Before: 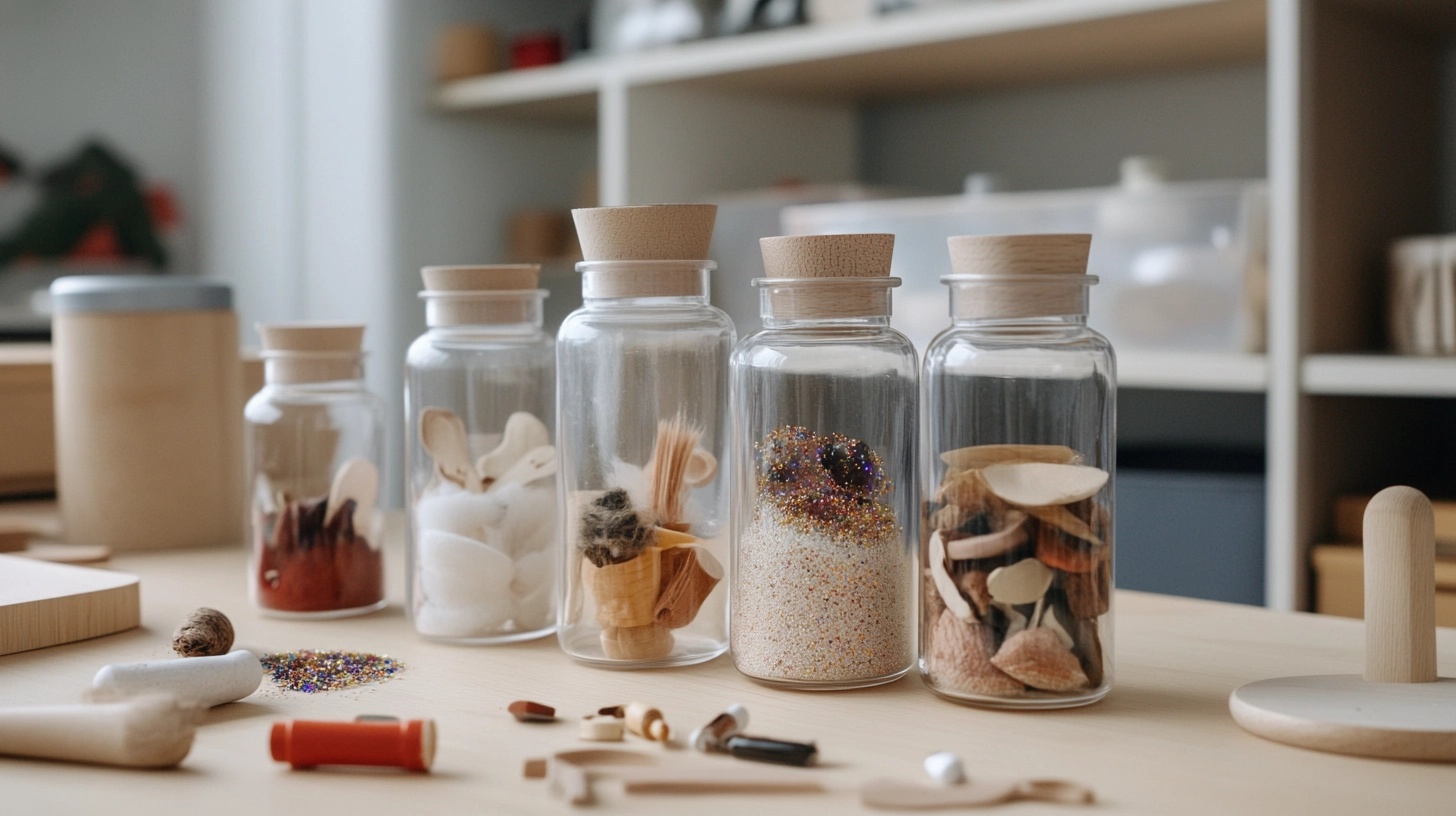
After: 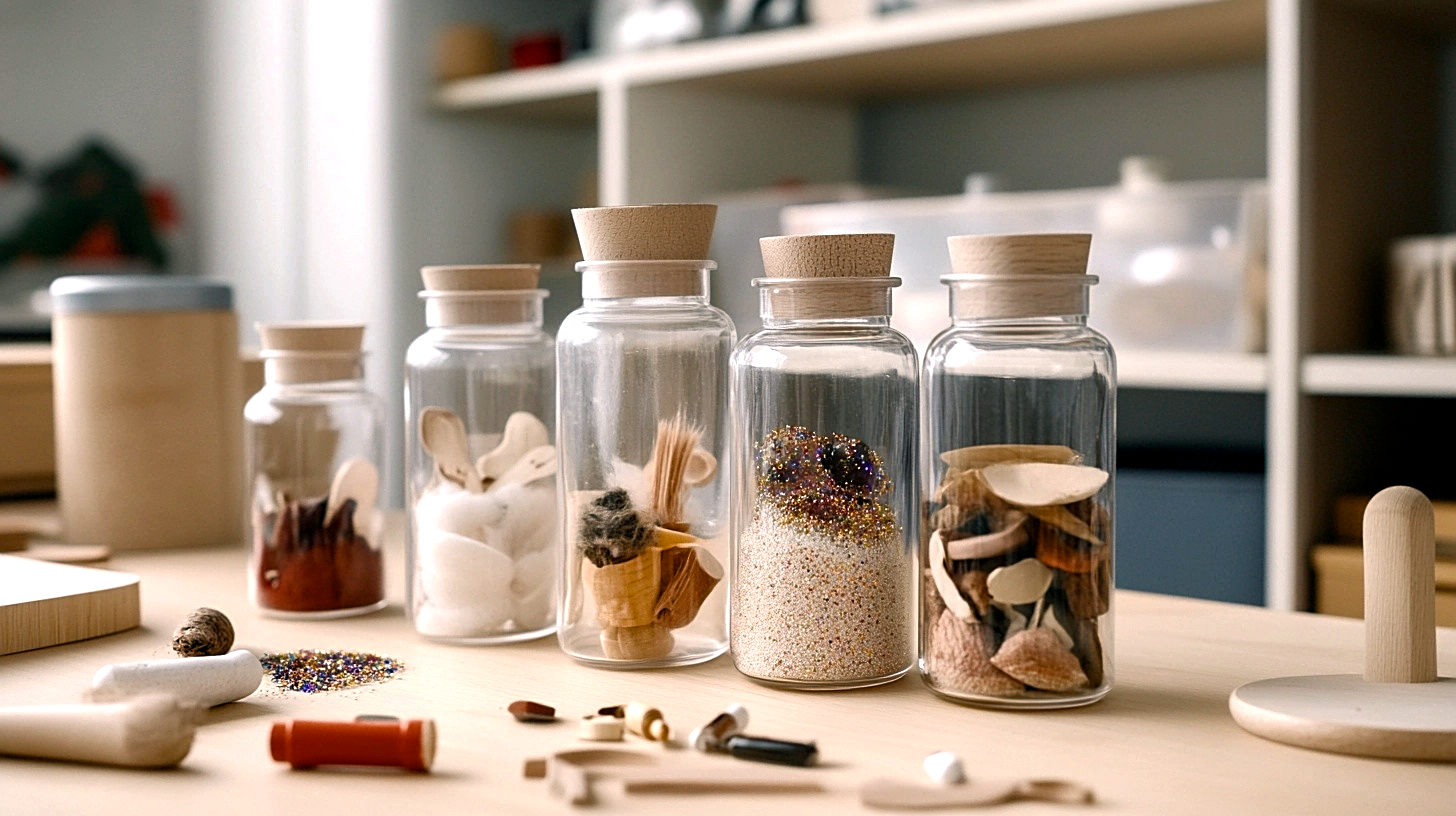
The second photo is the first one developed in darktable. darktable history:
sharpen: on, module defaults
color balance rgb: shadows lift › chroma 2%, shadows lift › hue 185.64°, power › luminance 1.48%, highlights gain › chroma 3%, highlights gain › hue 54.51°, global offset › luminance -0.4%, perceptual saturation grading › highlights -18.47%, perceptual saturation grading › mid-tones 6.62%, perceptual saturation grading › shadows 28.22%, perceptual brilliance grading › highlights 15.68%, perceptual brilliance grading › shadows -14.29%, global vibrance 25.96%, contrast 6.45%
